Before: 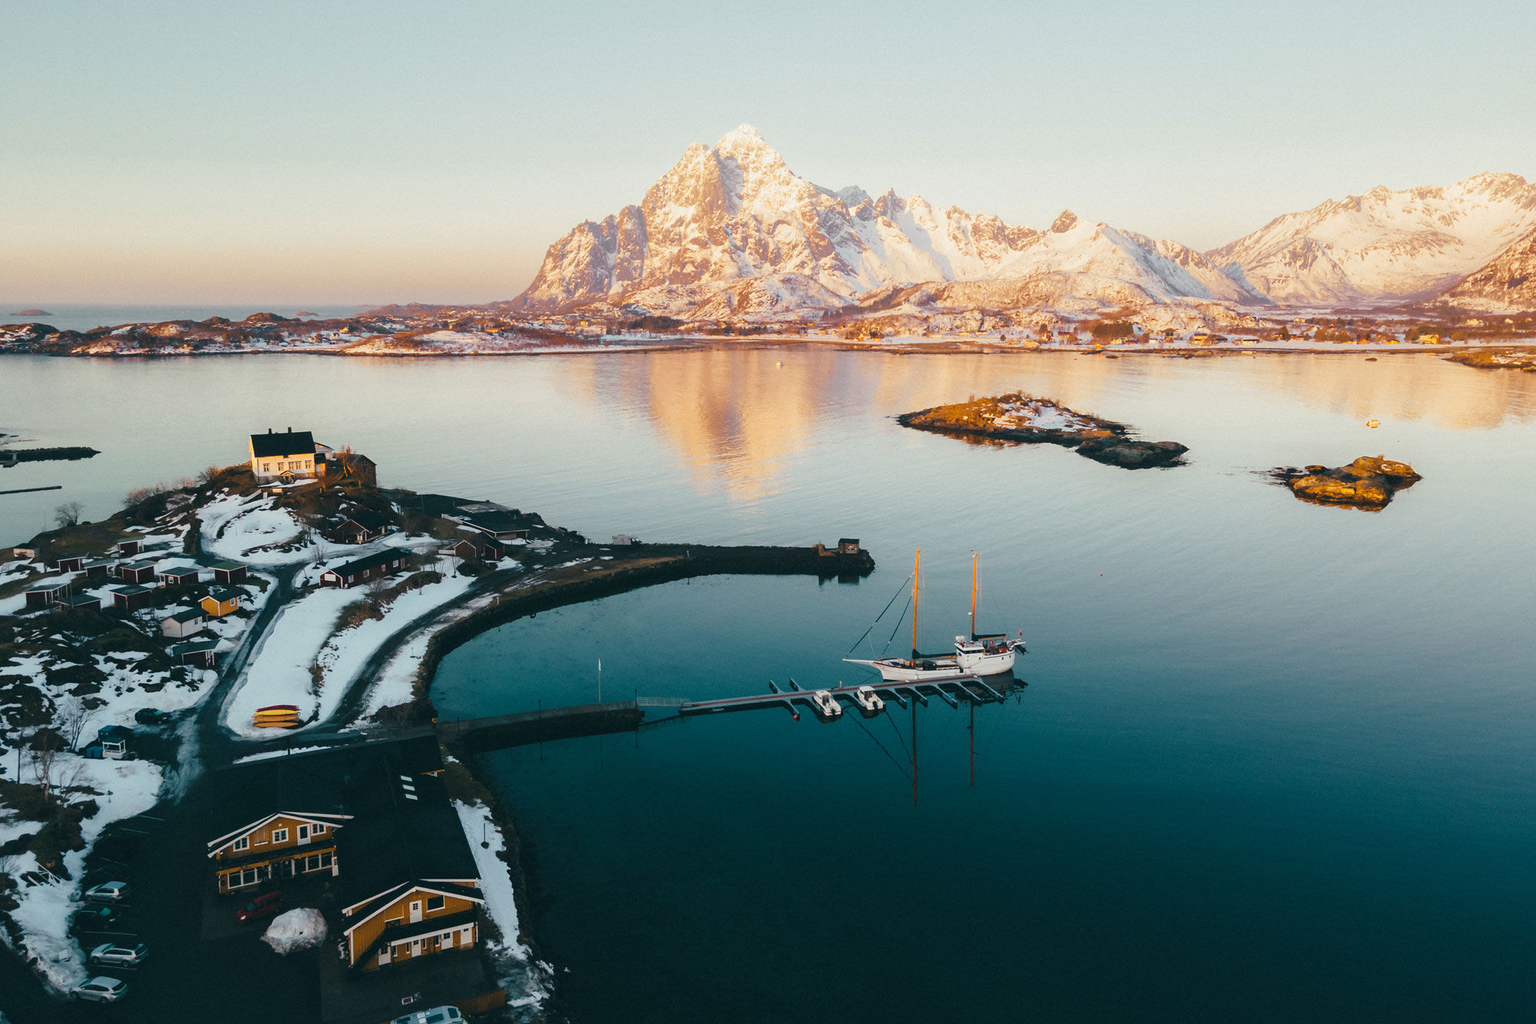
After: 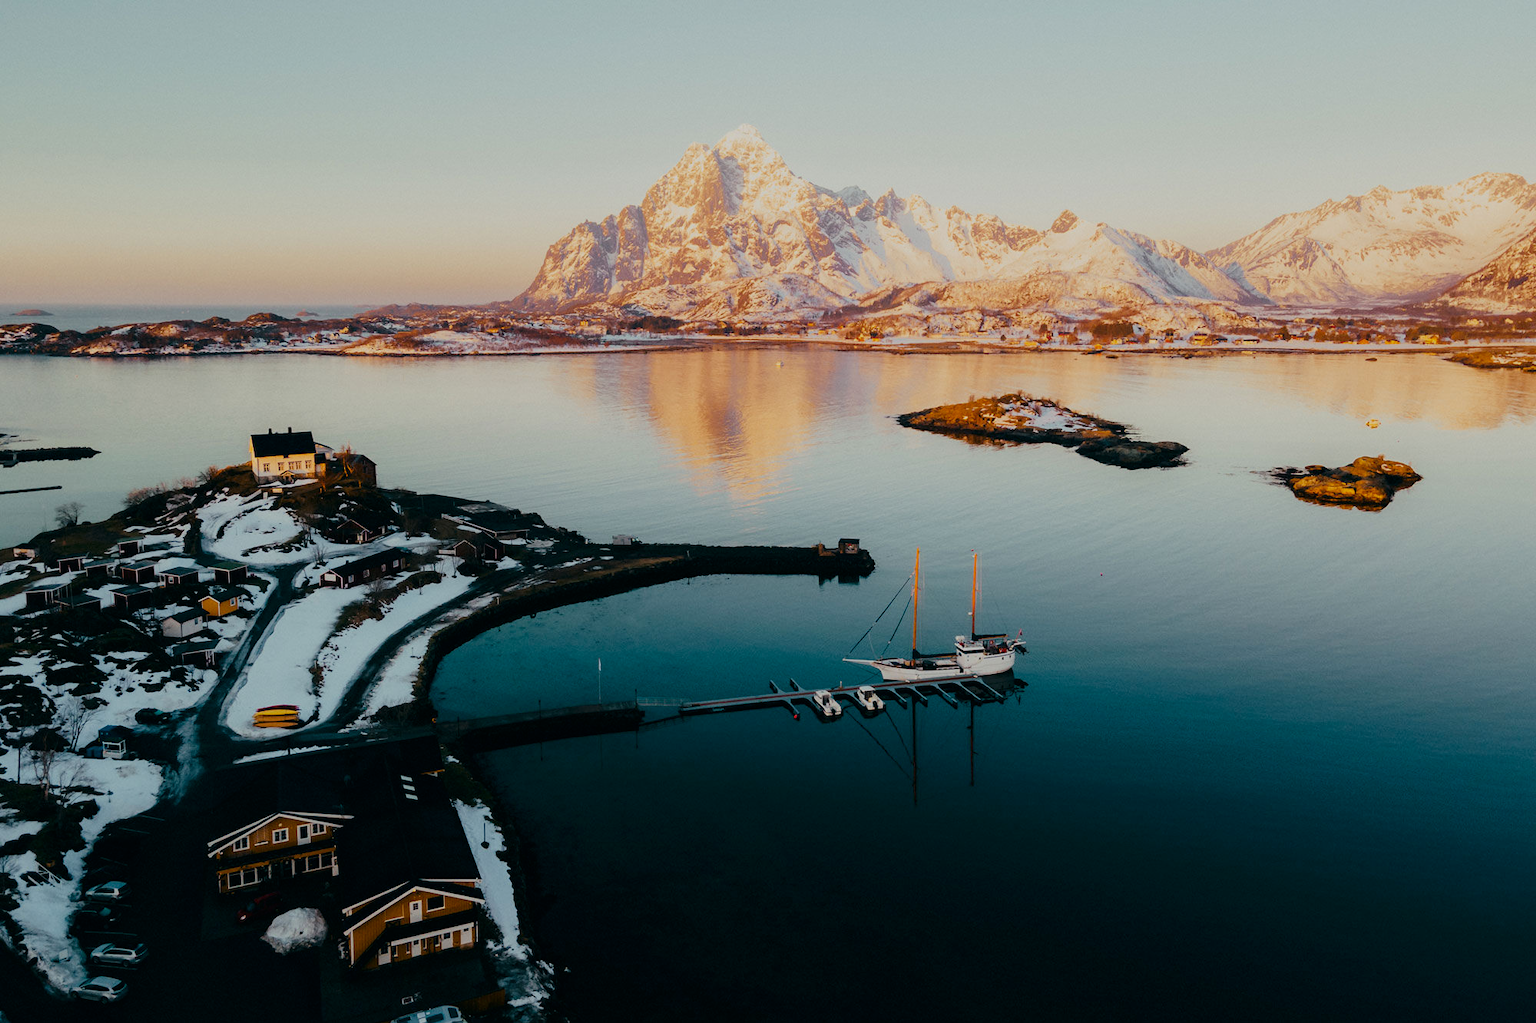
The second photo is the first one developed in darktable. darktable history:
contrast brightness saturation: contrast 0.069, brightness -0.145, saturation 0.108
filmic rgb: black relative exposure -7.65 EV, white relative exposure 4.56 EV, threshold 3.05 EV, hardness 3.61, contrast 1.055, color science v6 (2022), enable highlight reconstruction true
